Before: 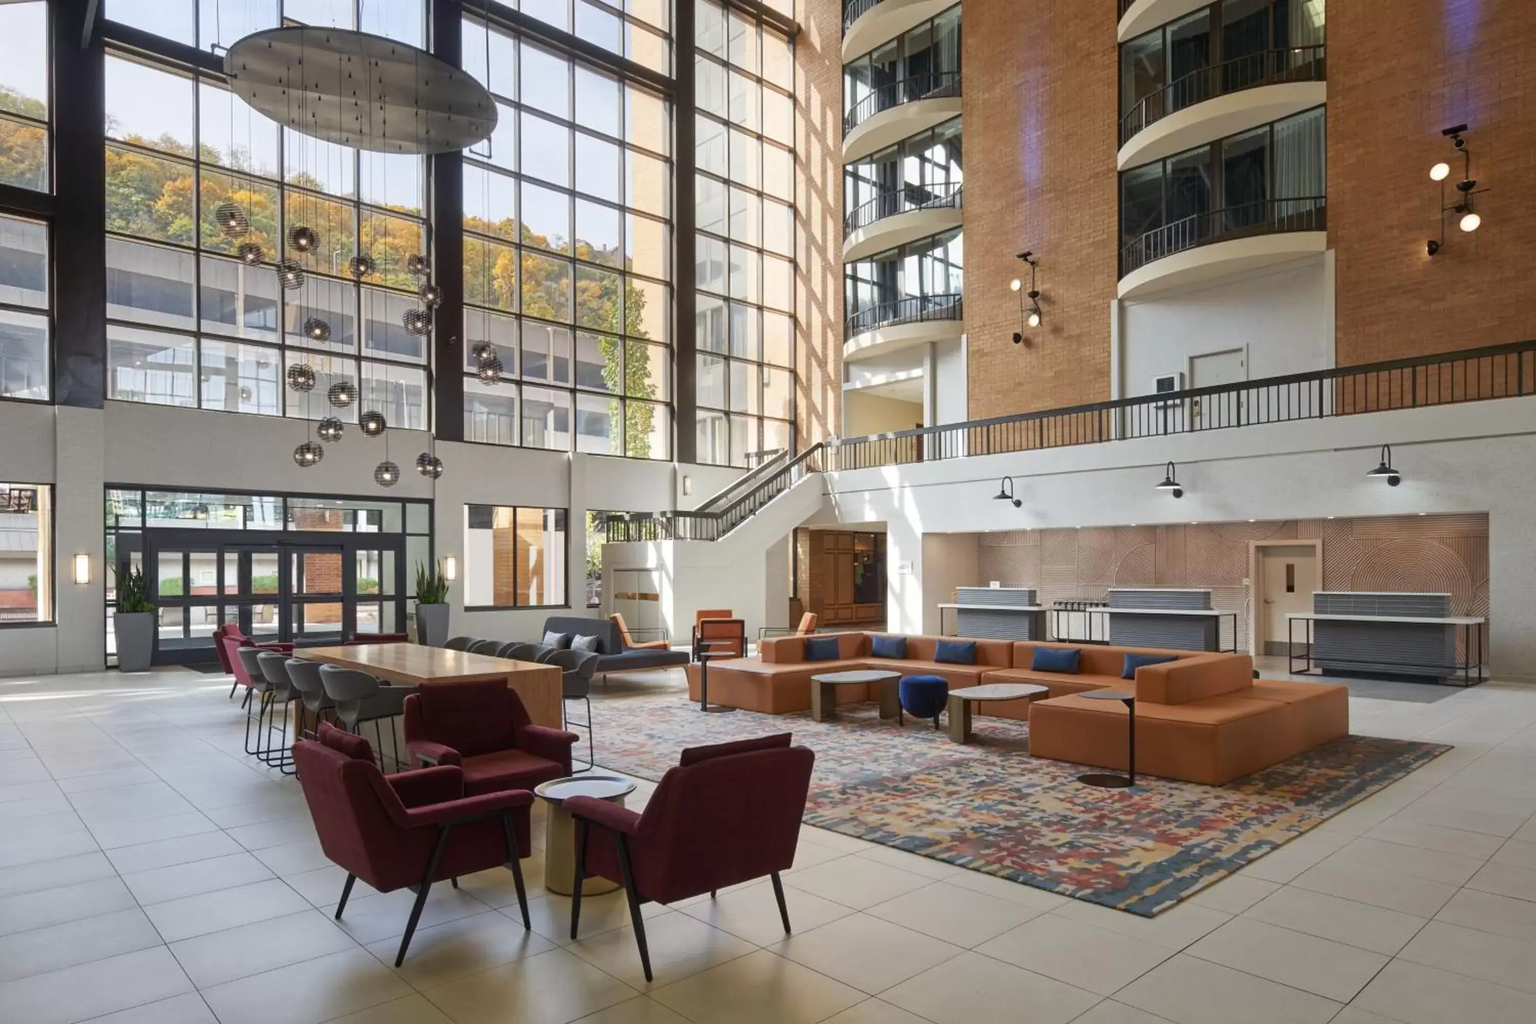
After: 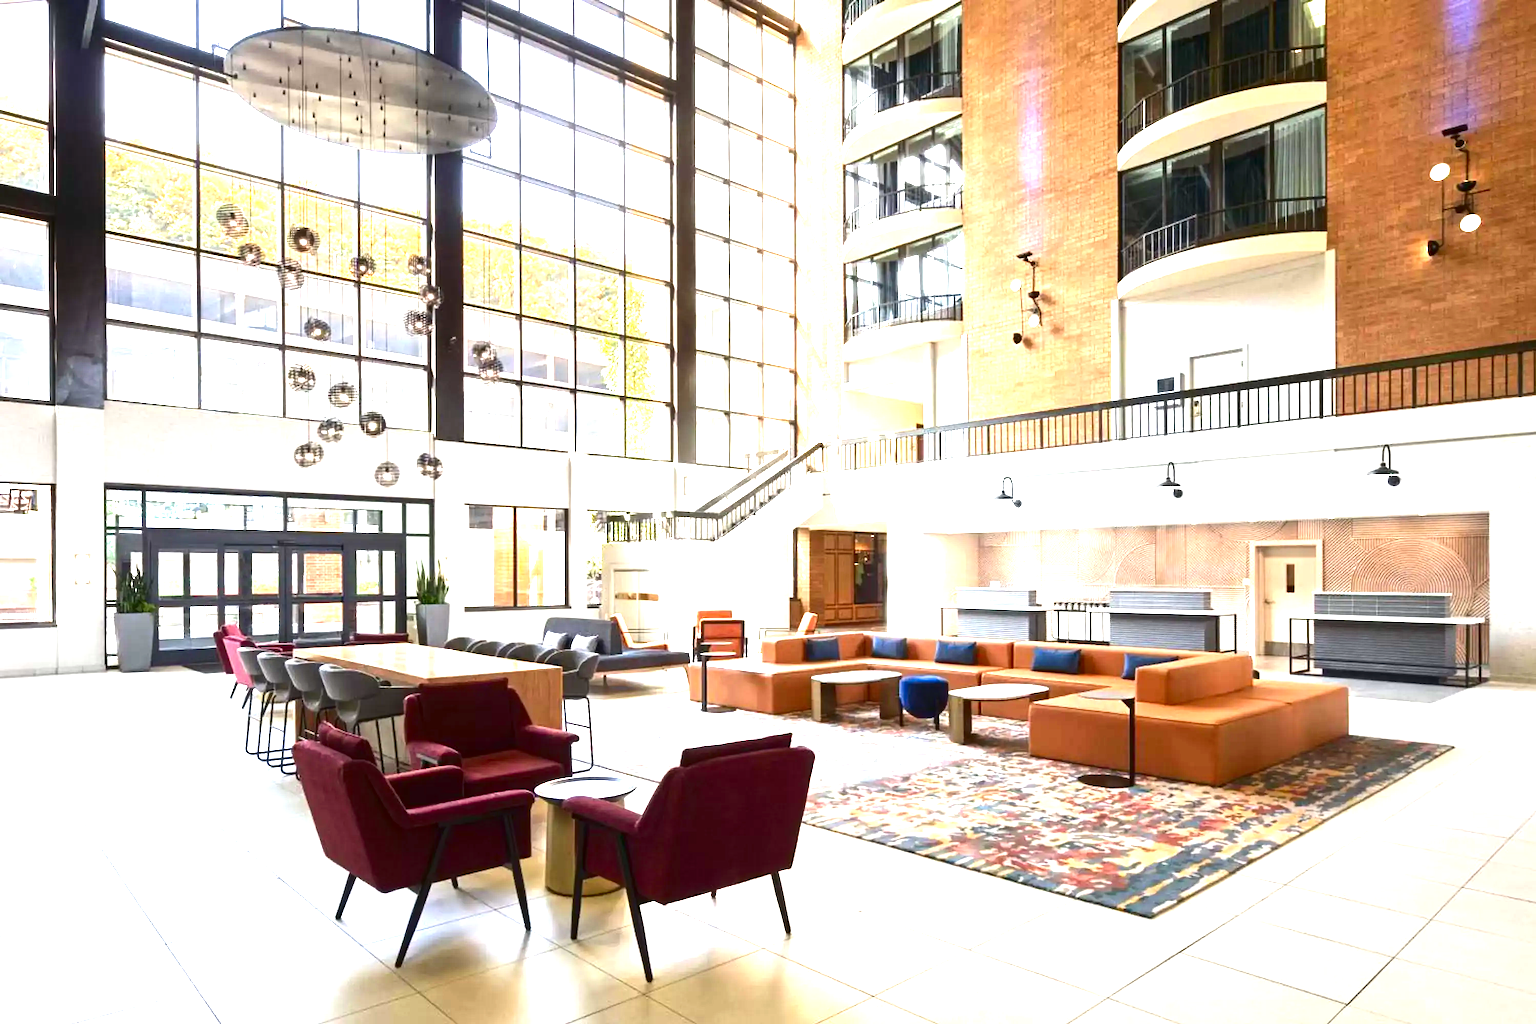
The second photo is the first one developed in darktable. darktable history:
contrast brightness saturation: contrast 0.13, brightness -0.238, saturation 0.138
exposure: black level correction 0, exposure 2.096 EV, compensate highlight preservation false
